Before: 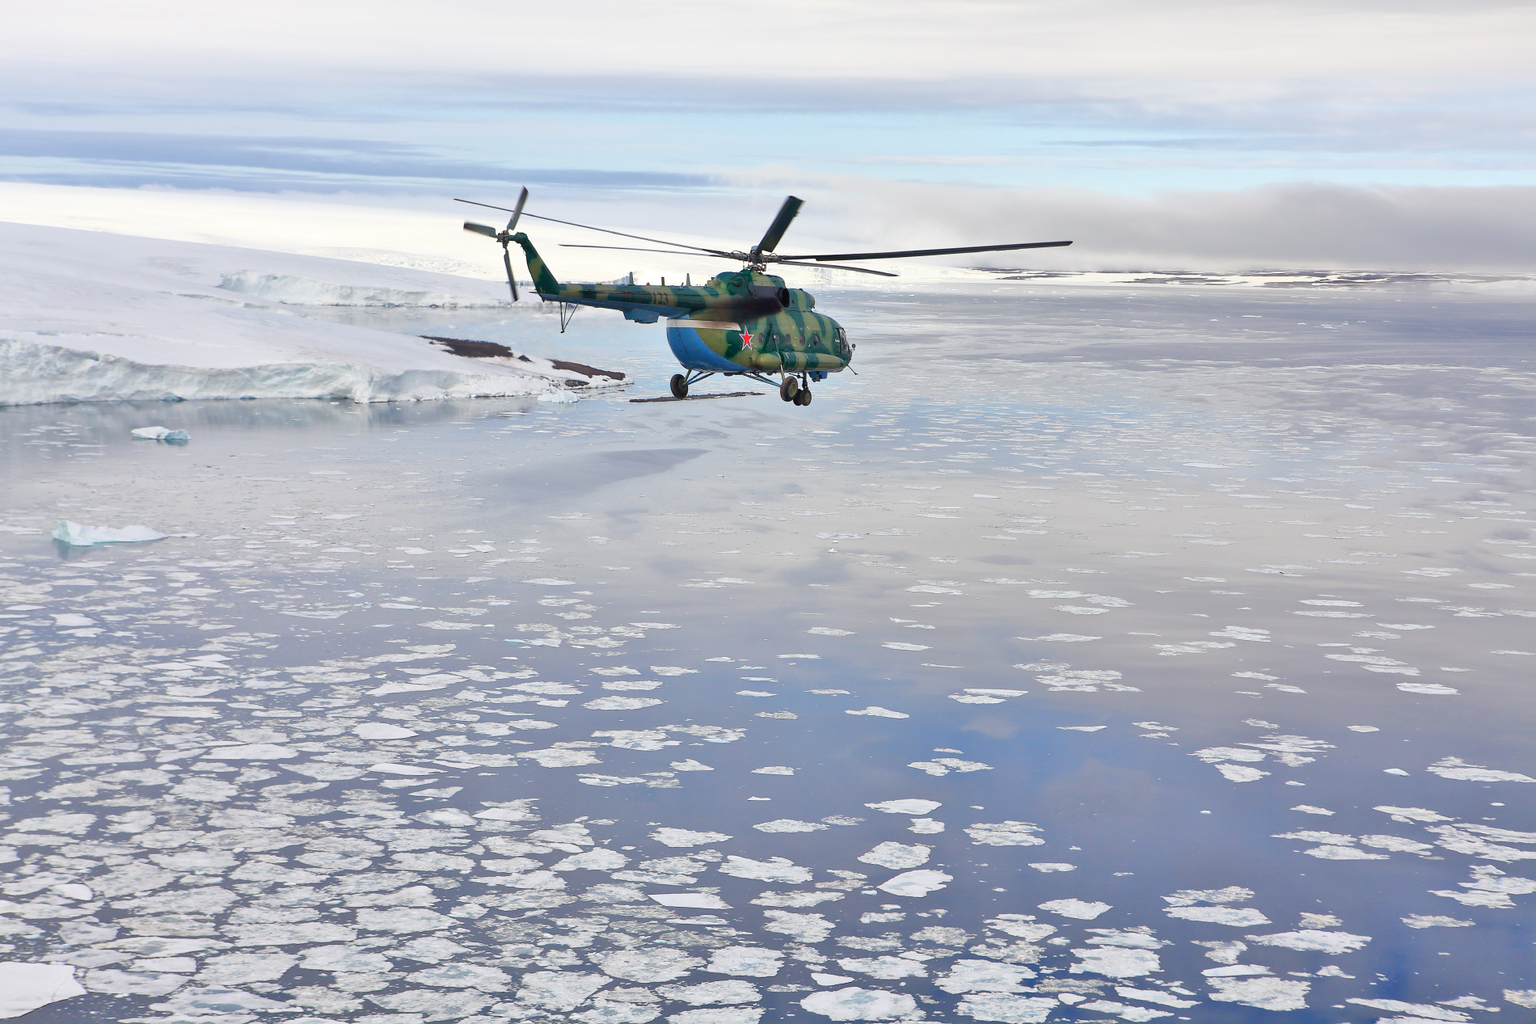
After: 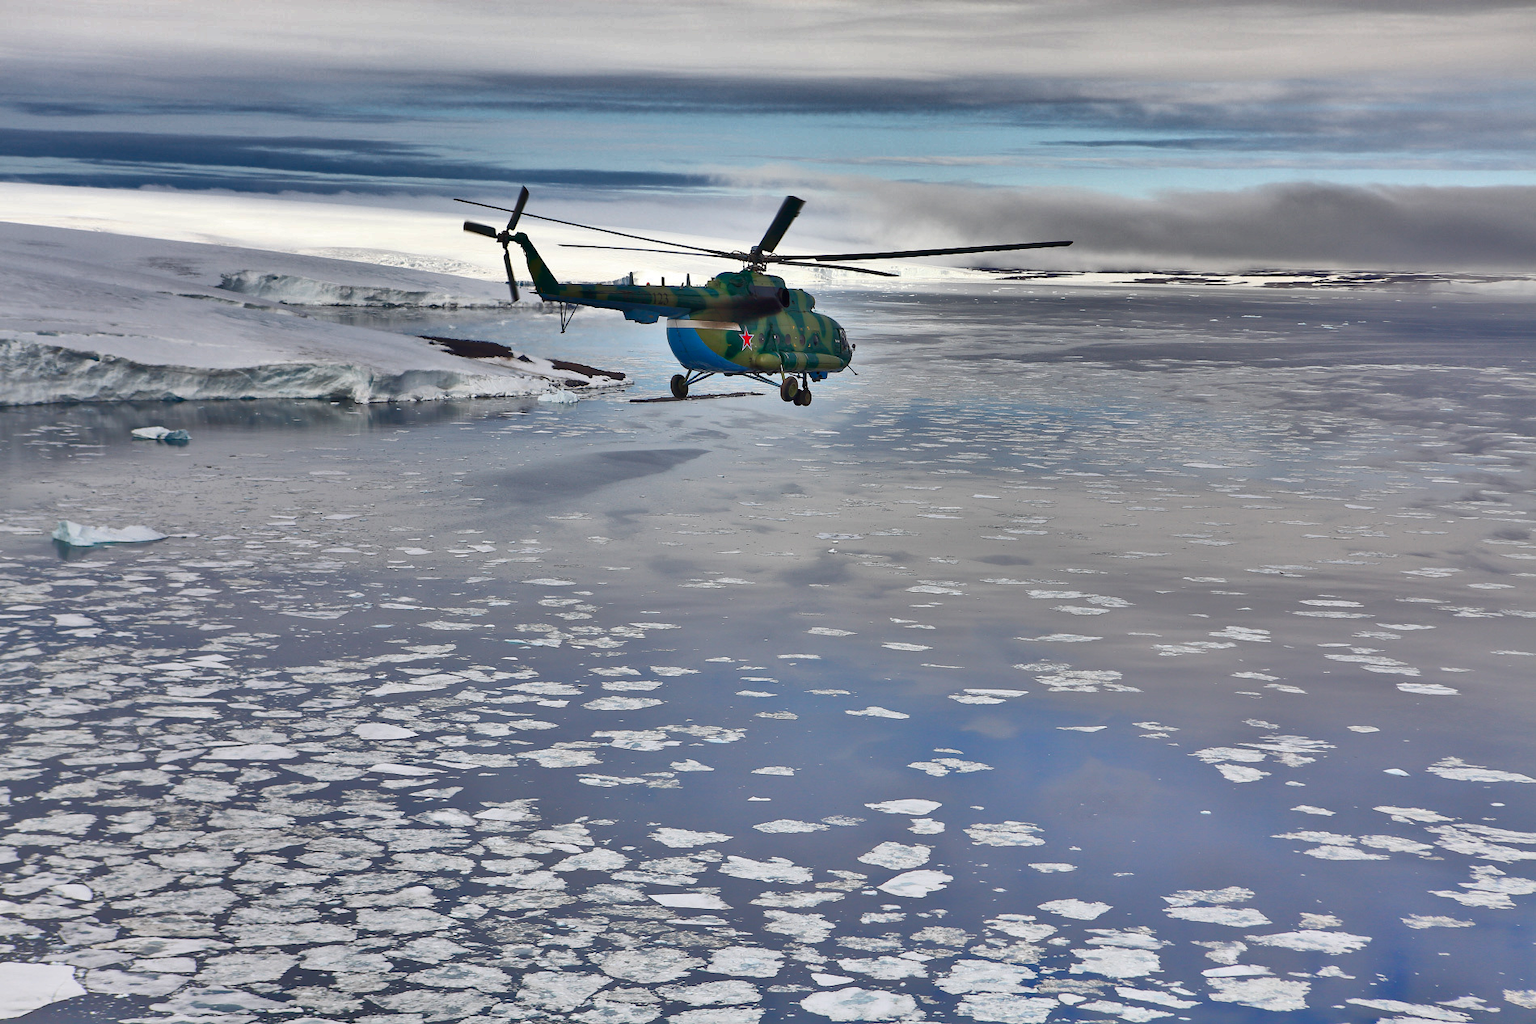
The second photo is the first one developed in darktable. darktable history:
shadows and highlights: shadows 24.73, highlights -79.52, soften with gaussian
